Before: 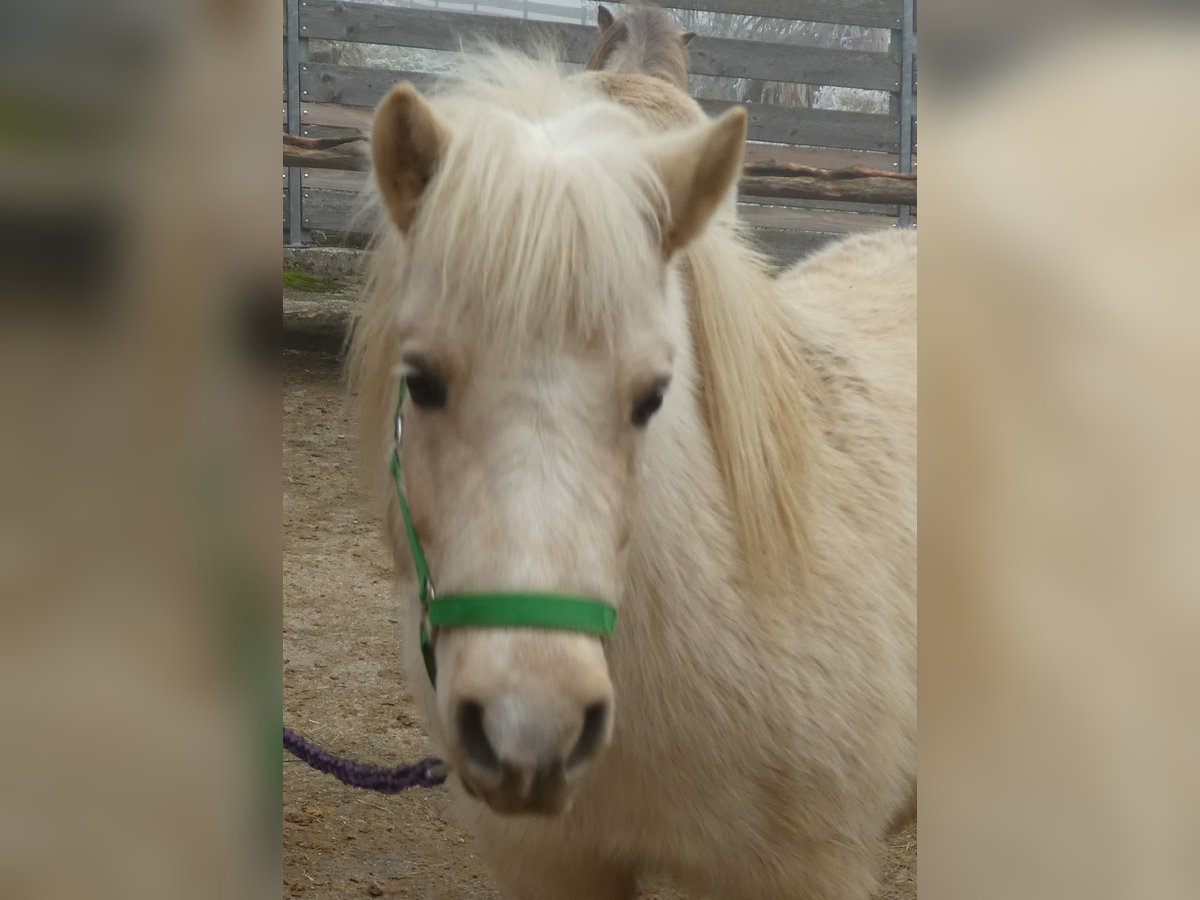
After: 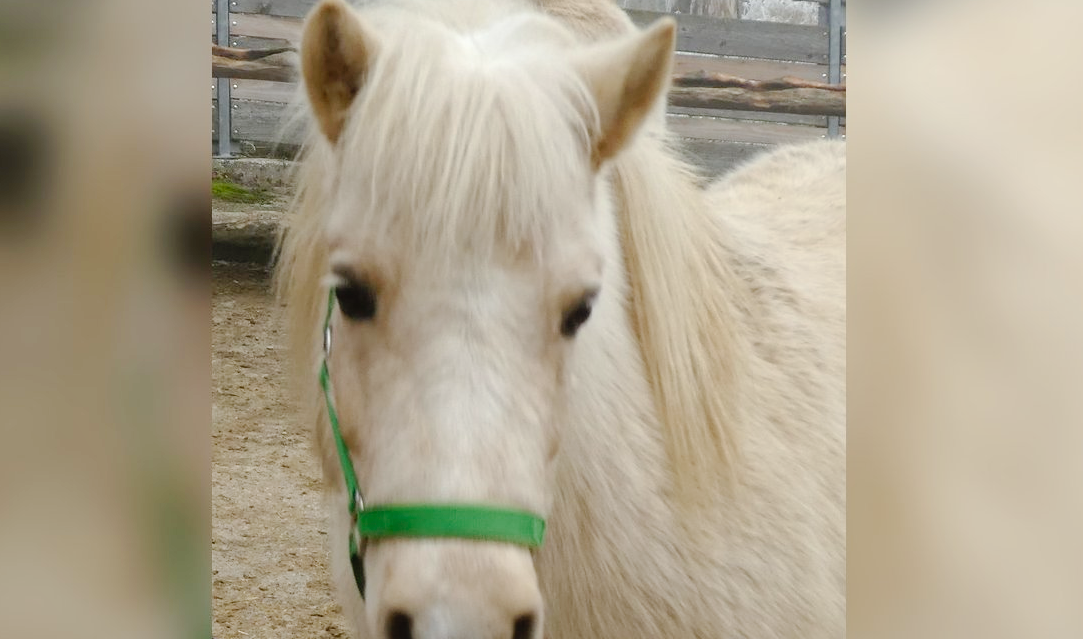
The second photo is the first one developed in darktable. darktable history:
crop: left 5.95%, top 9.997%, right 3.731%, bottom 18.975%
local contrast: mode bilateral grid, contrast 10, coarseness 25, detail 115%, midtone range 0.2
exposure: exposure 0.202 EV, compensate highlight preservation false
tone curve: curves: ch0 [(0, 0) (0.003, 0.001) (0.011, 0.008) (0.025, 0.015) (0.044, 0.025) (0.069, 0.037) (0.1, 0.056) (0.136, 0.091) (0.177, 0.157) (0.224, 0.231) (0.277, 0.319) (0.335, 0.4) (0.399, 0.493) (0.468, 0.571) (0.543, 0.645) (0.623, 0.706) (0.709, 0.77) (0.801, 0.838) (0.898, 0.918) (1, 1)], preserve colors none
